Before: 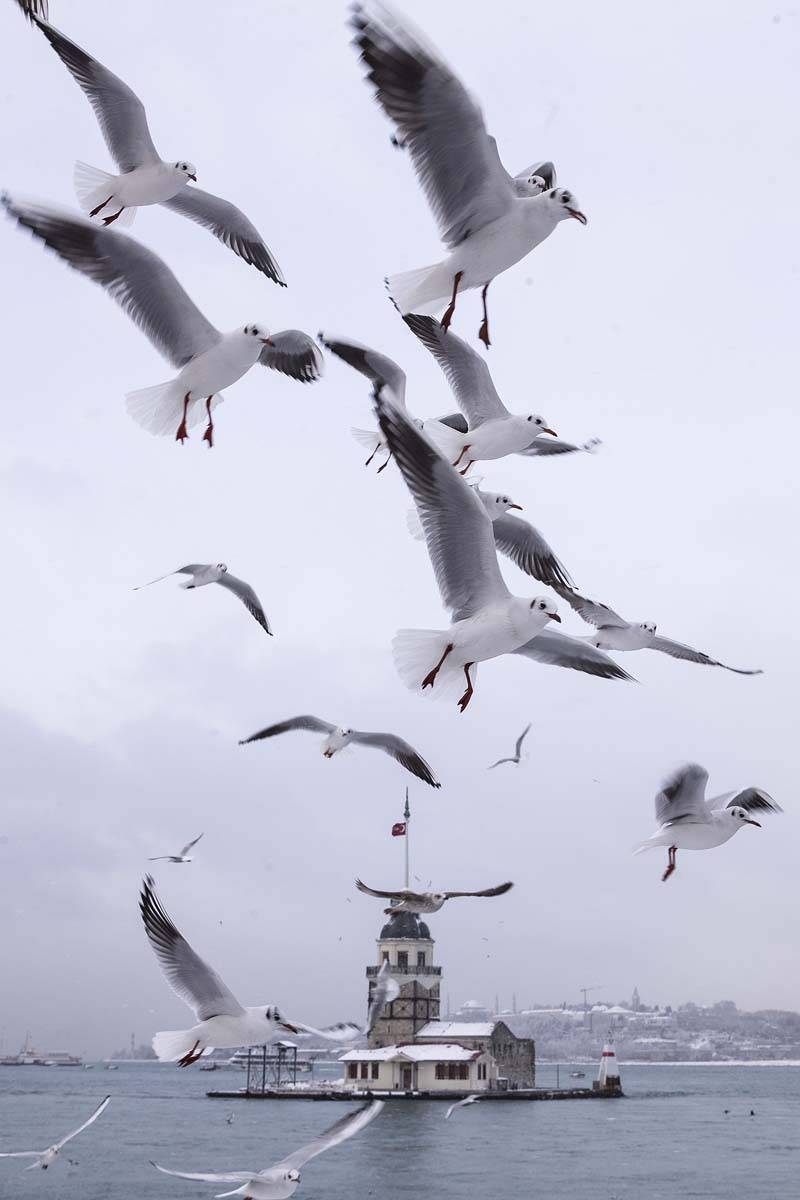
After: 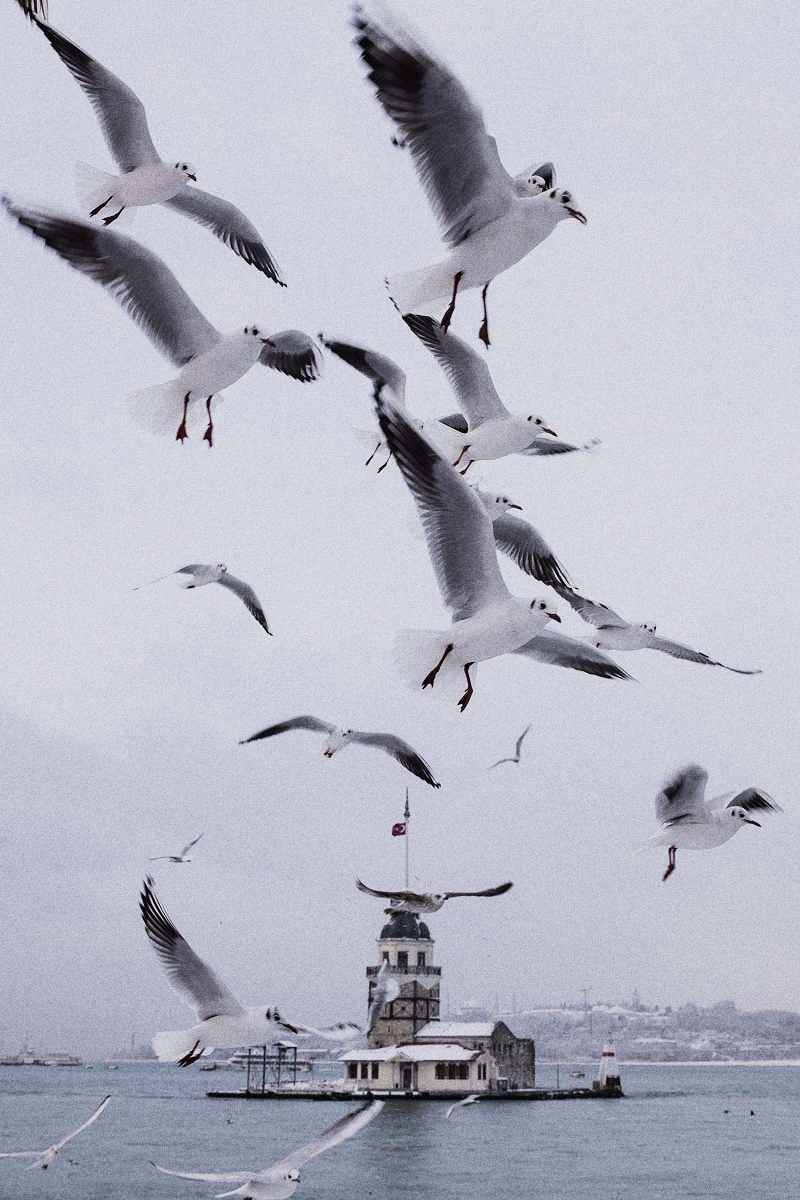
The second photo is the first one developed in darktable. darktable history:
contrast brightness saturation: contrast 0.06, brightness -0.01, saturation -0.23
filmic rgb: black relative exposure -7.5 EV, white relative exposure 5 EV, hardness 3.31, contrast 1.3, contrast in shadows safe
grain: coarseness 0.09 ISO, strength 40%
color balance rgb: global vibrance 42.74%
